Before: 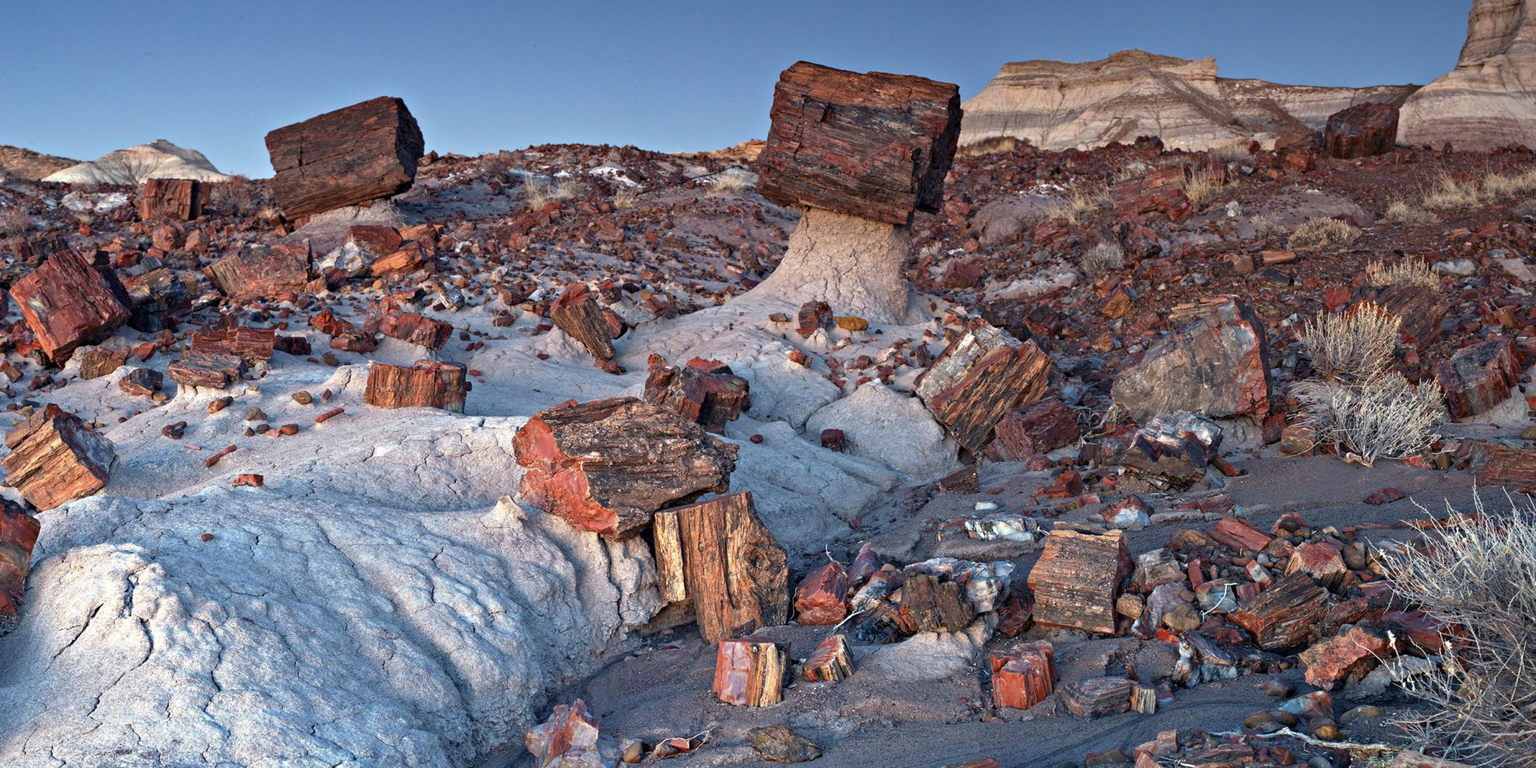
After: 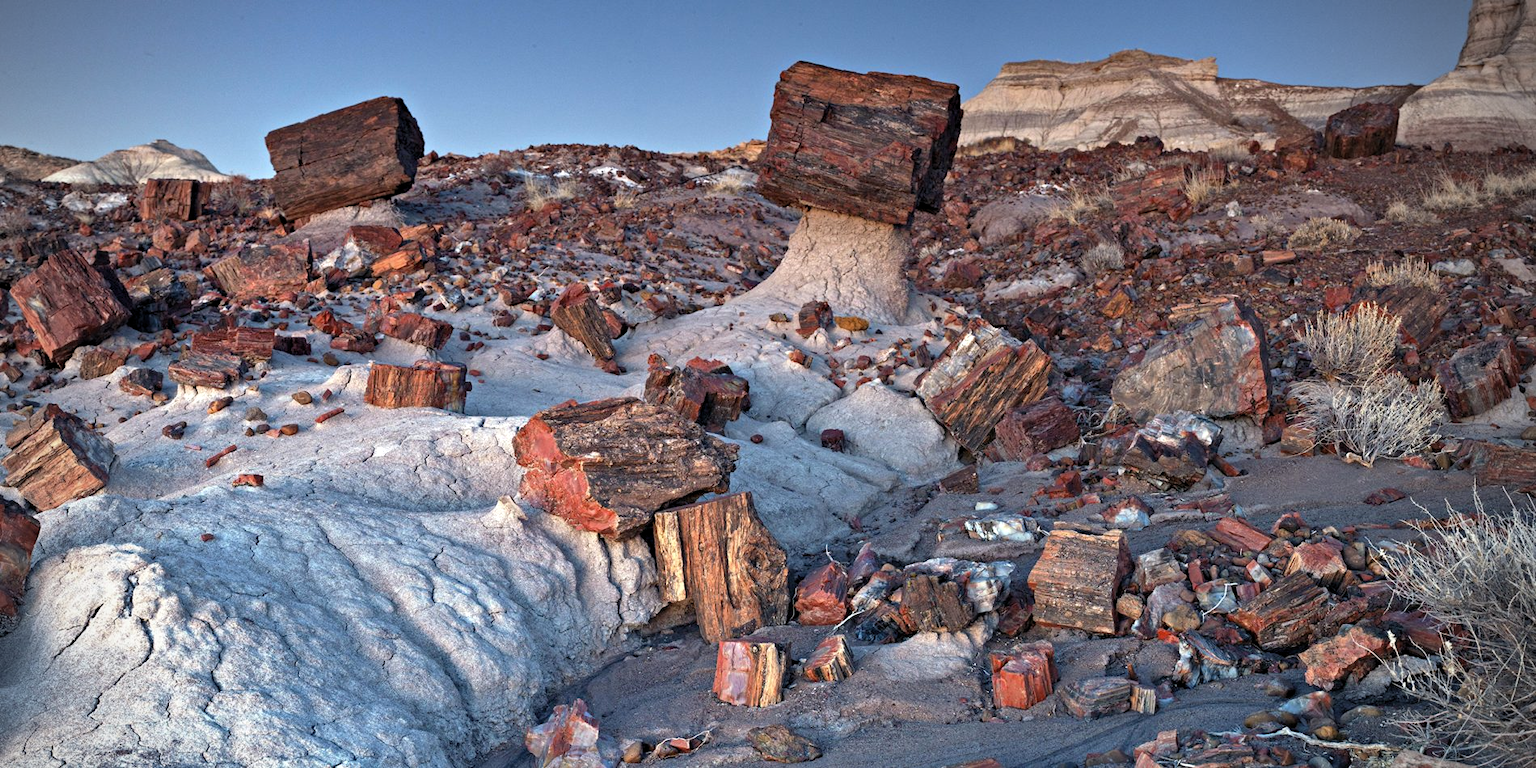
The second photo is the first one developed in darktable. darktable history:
levels: levels [0.016, 0.484, 0.953]
vignetting: fall-off start 74.49%, fall-off radius 65.9%, brightness -0.628, saturation -0.68
rgb levels: preserve colors max RGB
shadows and highlights: soften with gaussian
rgb curve: mode RGB, independent channels
